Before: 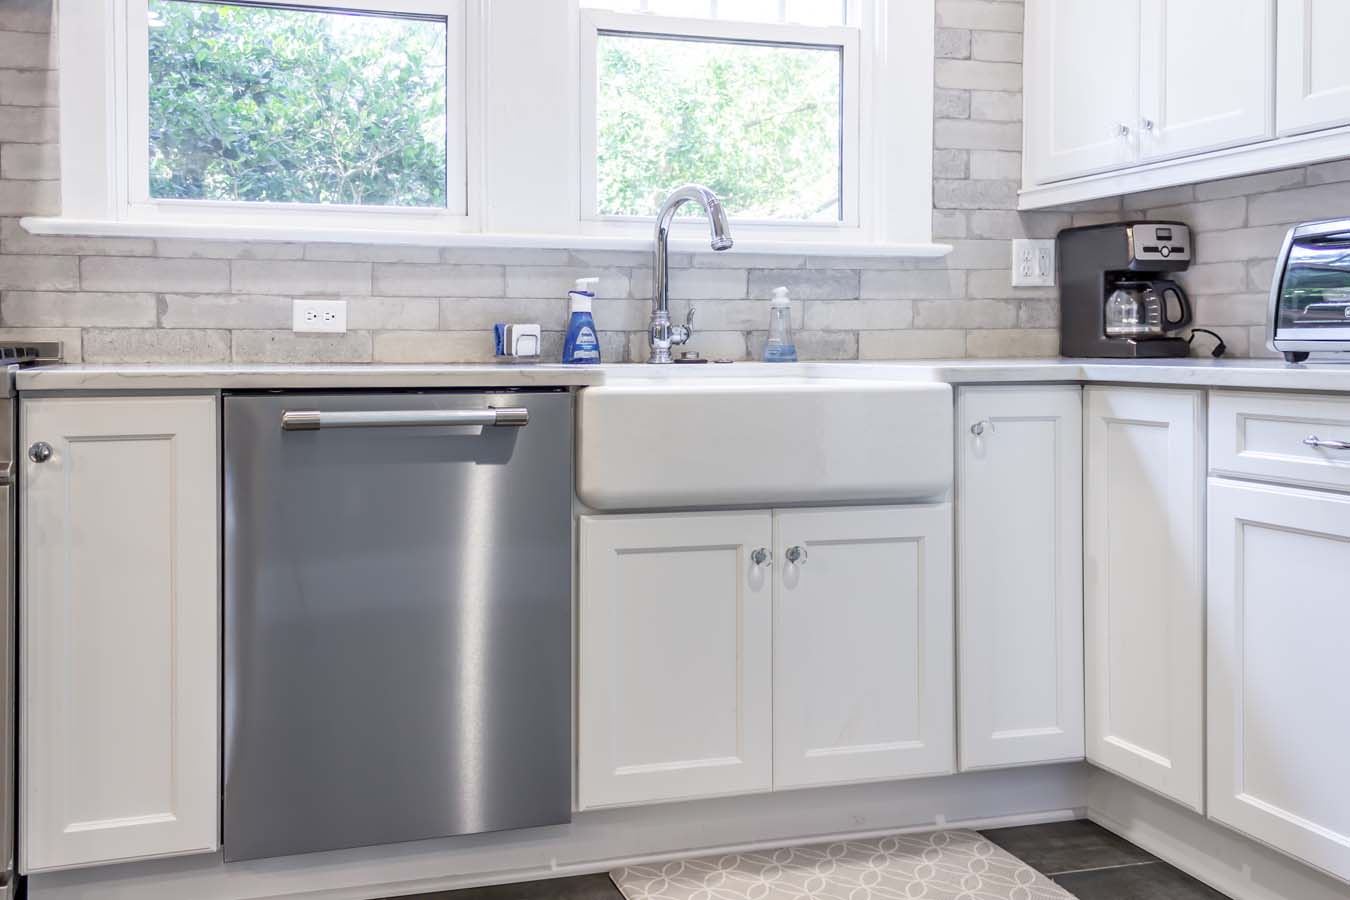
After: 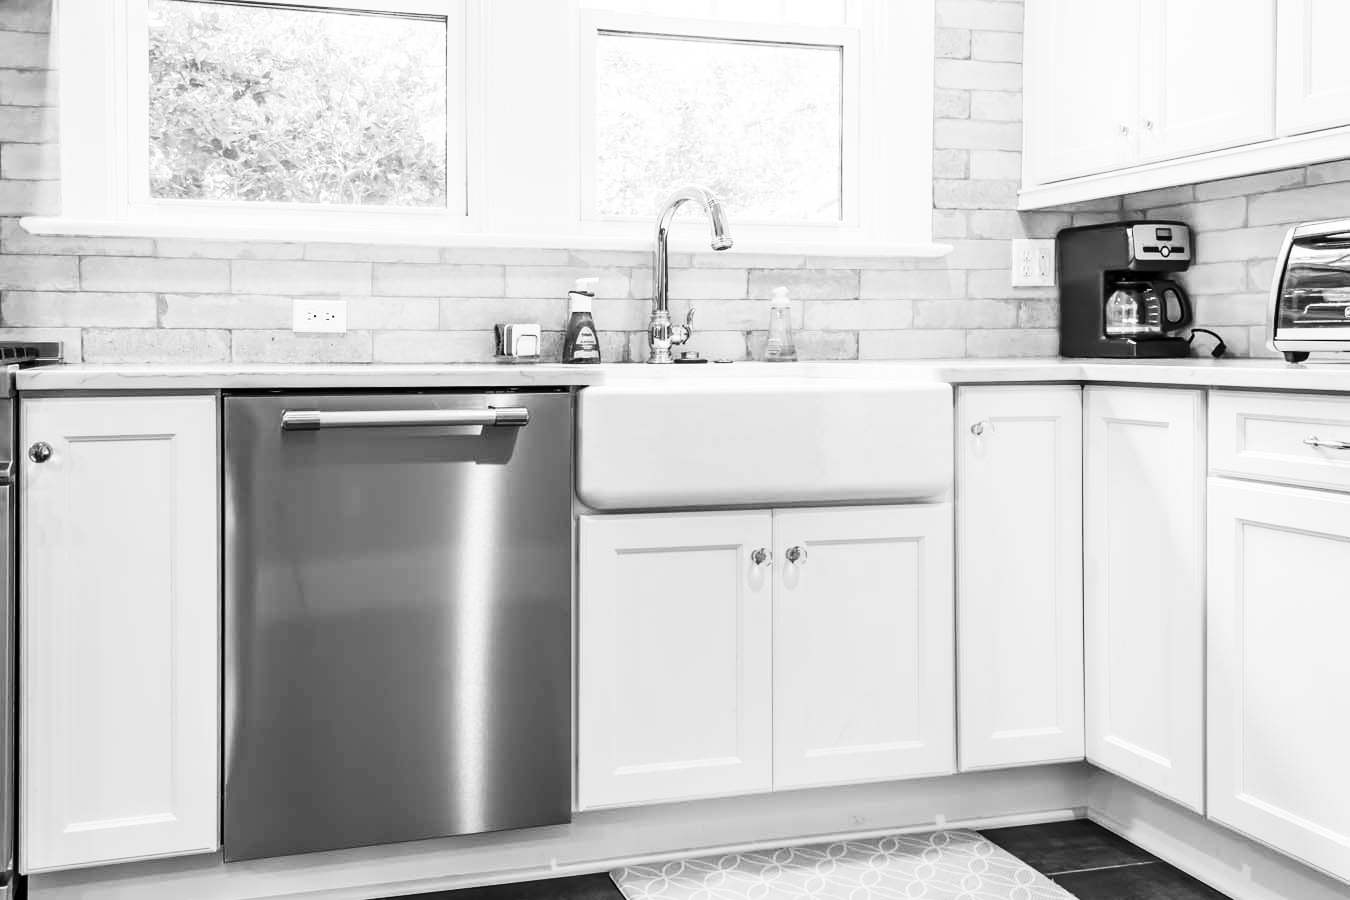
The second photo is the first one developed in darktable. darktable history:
contrast brightness saturation: contrast 0.39, brightness 0.1
monochrome: on, module defaults
